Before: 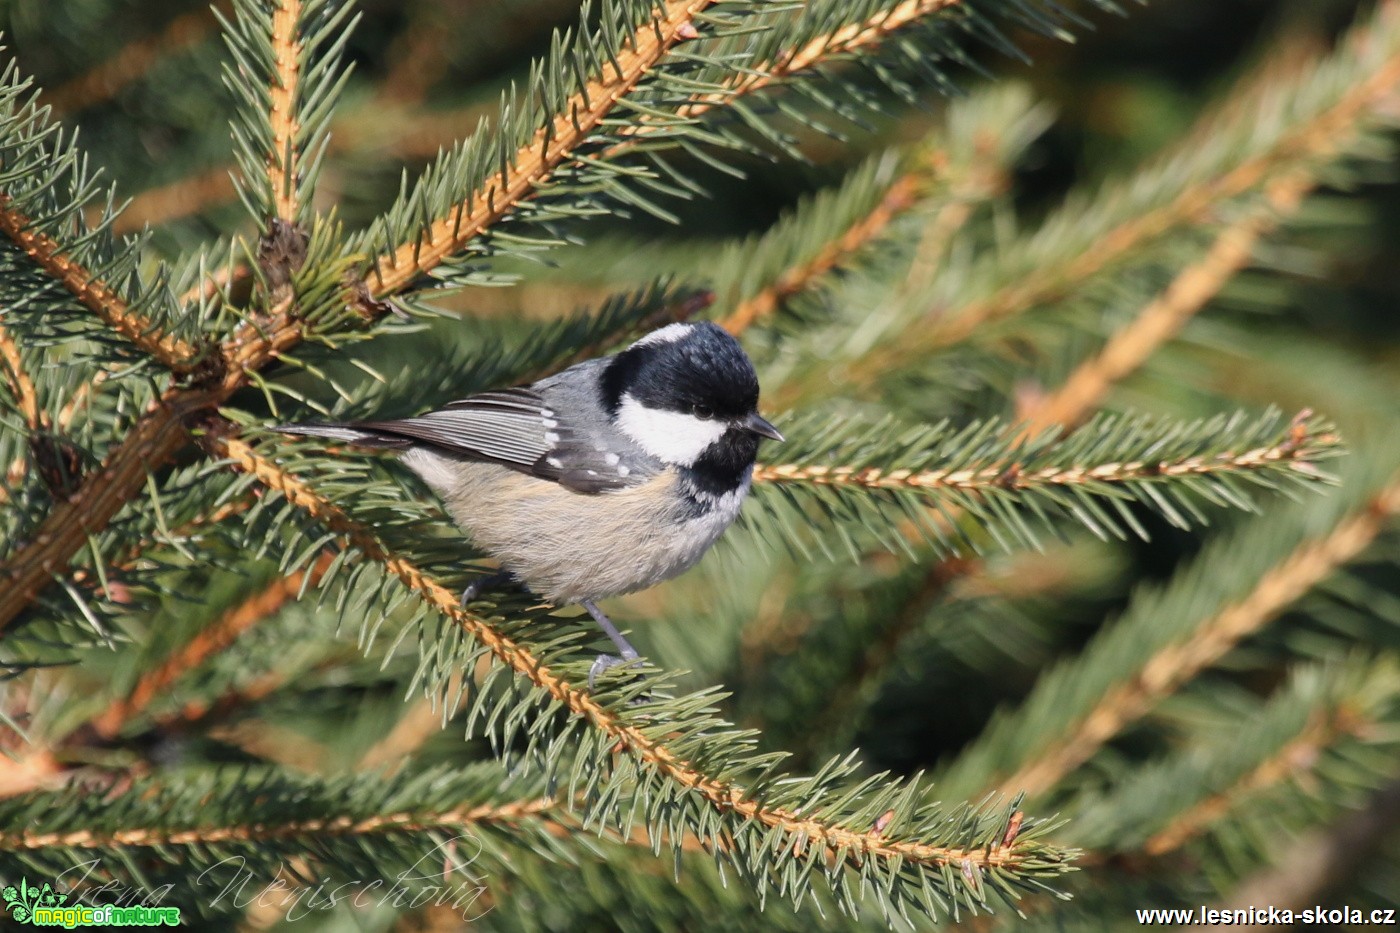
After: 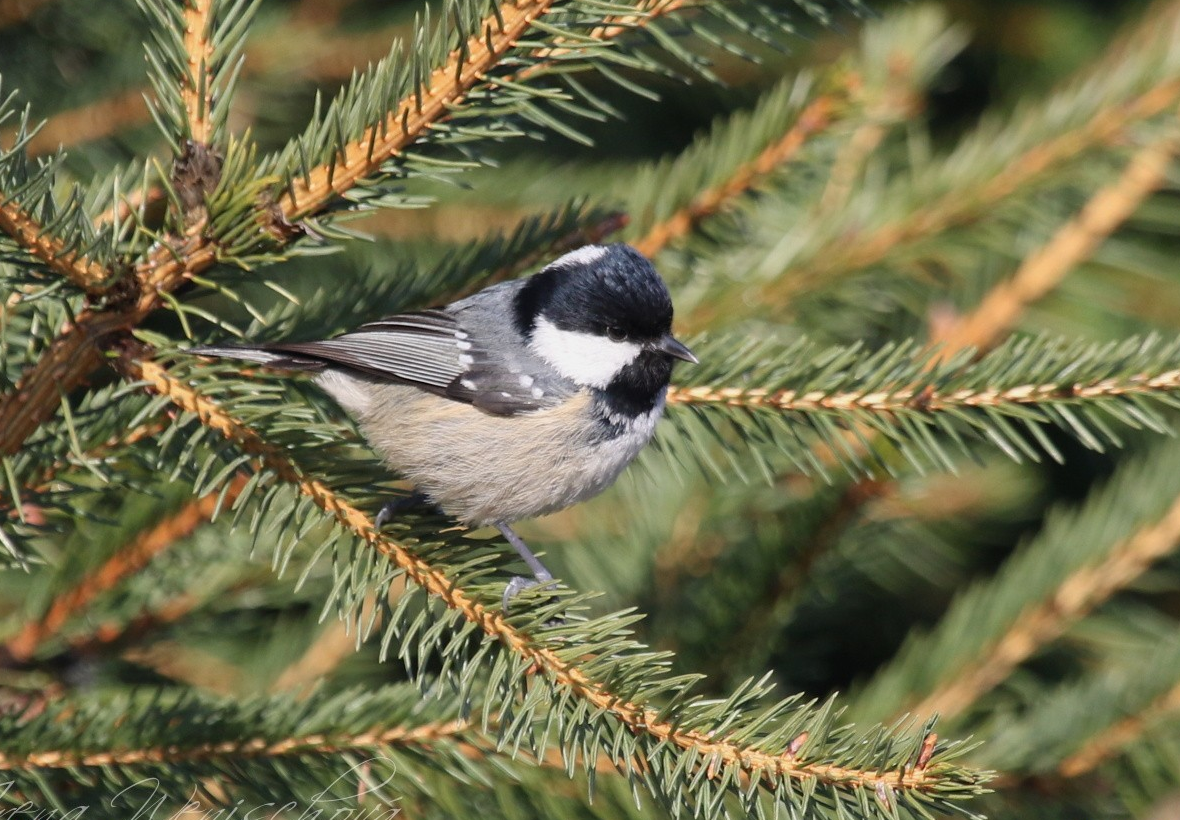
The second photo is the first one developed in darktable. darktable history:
crop: left 6.15%, top 8.369%, right 9.551%, bottom 3.707%
